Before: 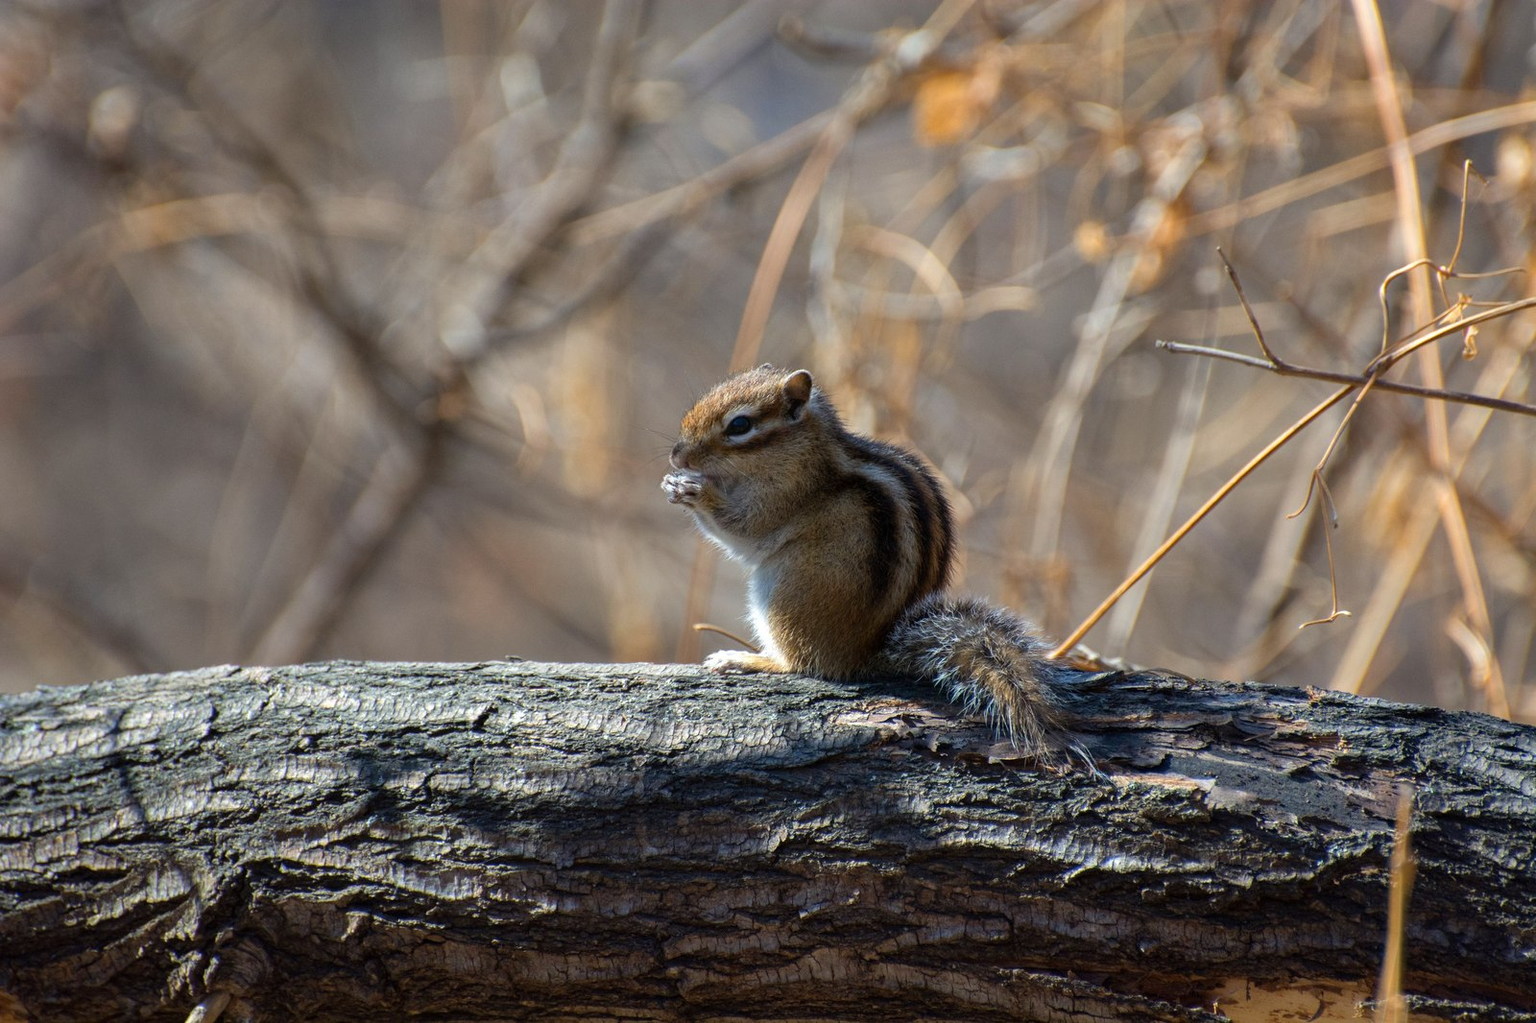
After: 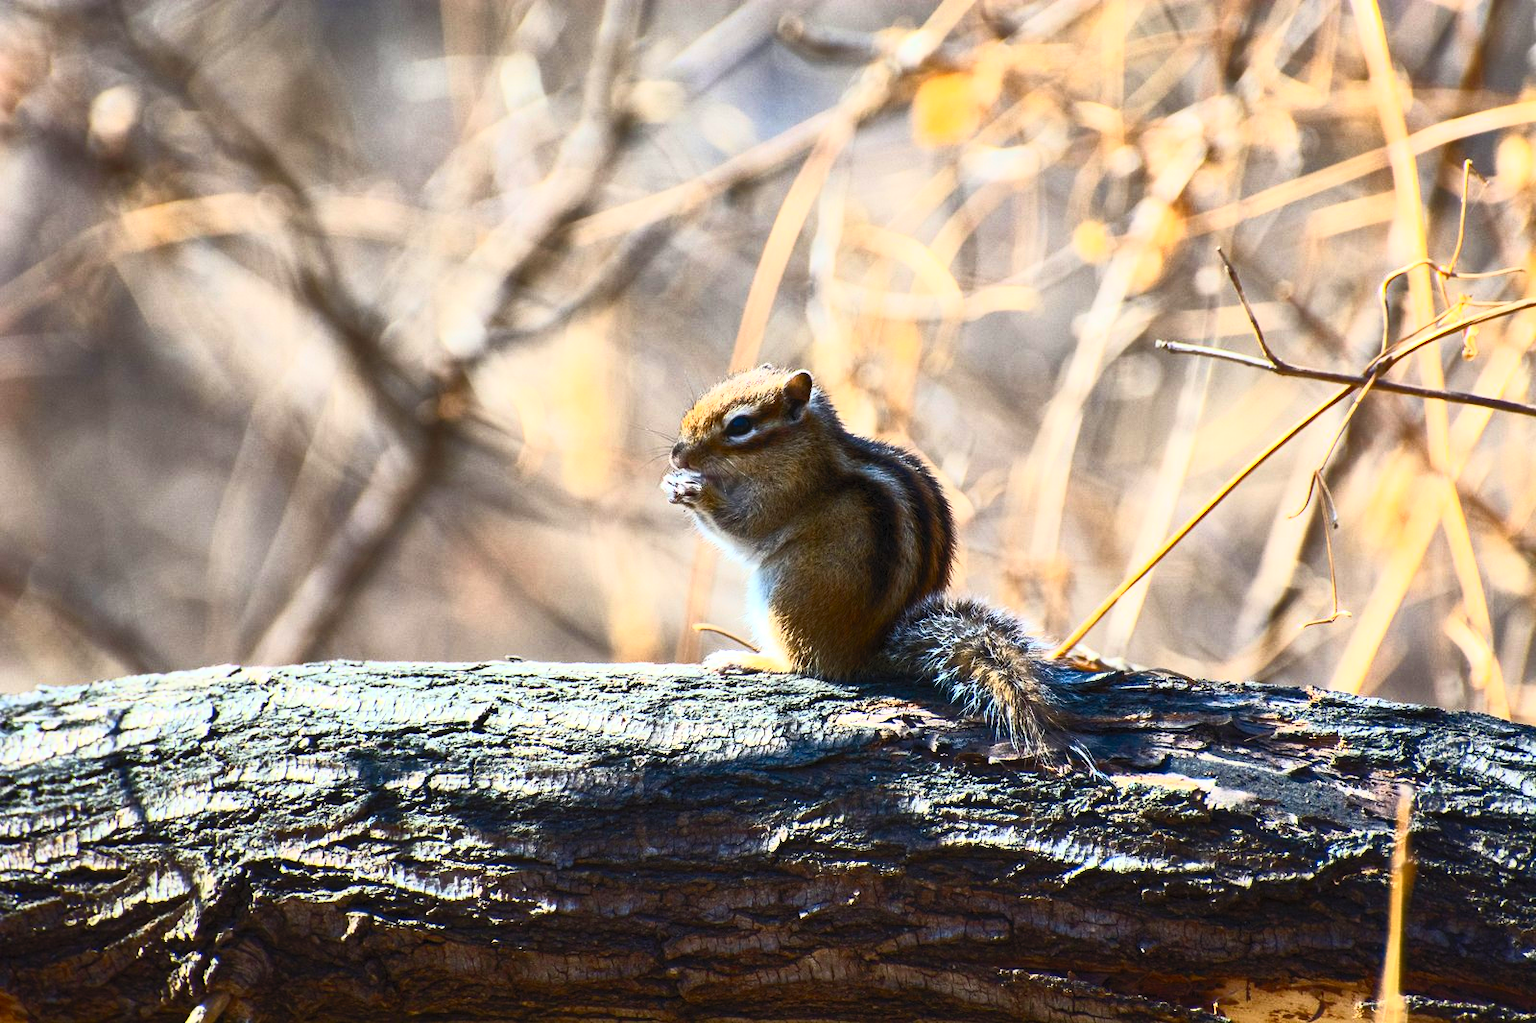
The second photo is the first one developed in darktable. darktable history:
contrast brightness saturation: contrast 0.811, brightness 0.604, saturation 0.575
